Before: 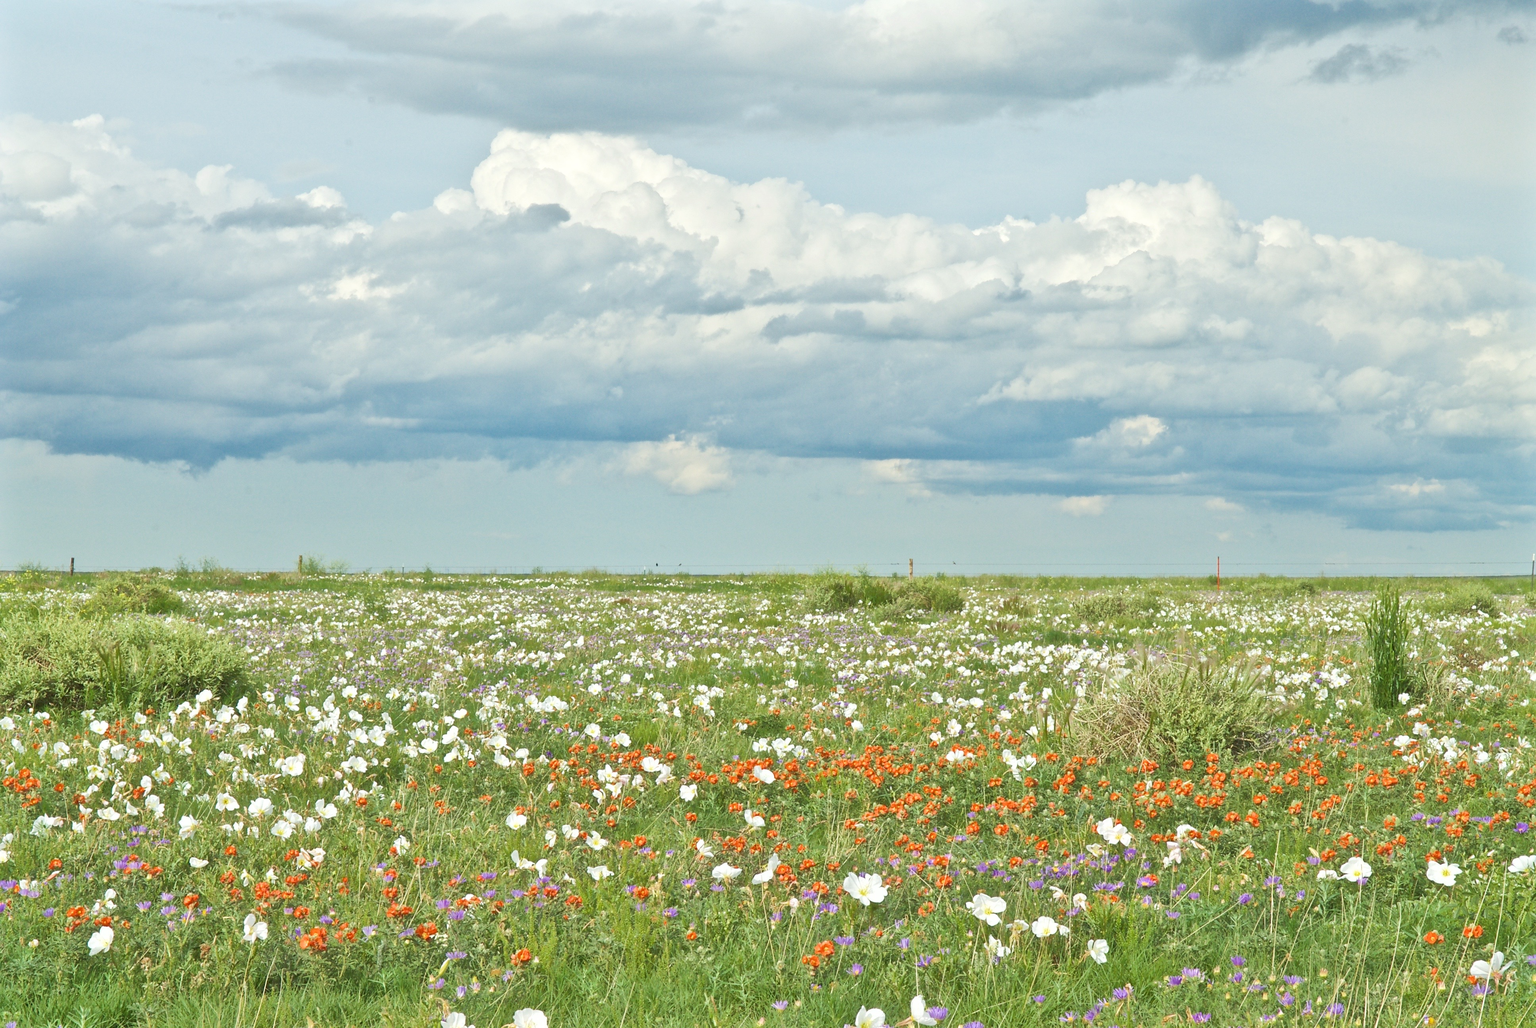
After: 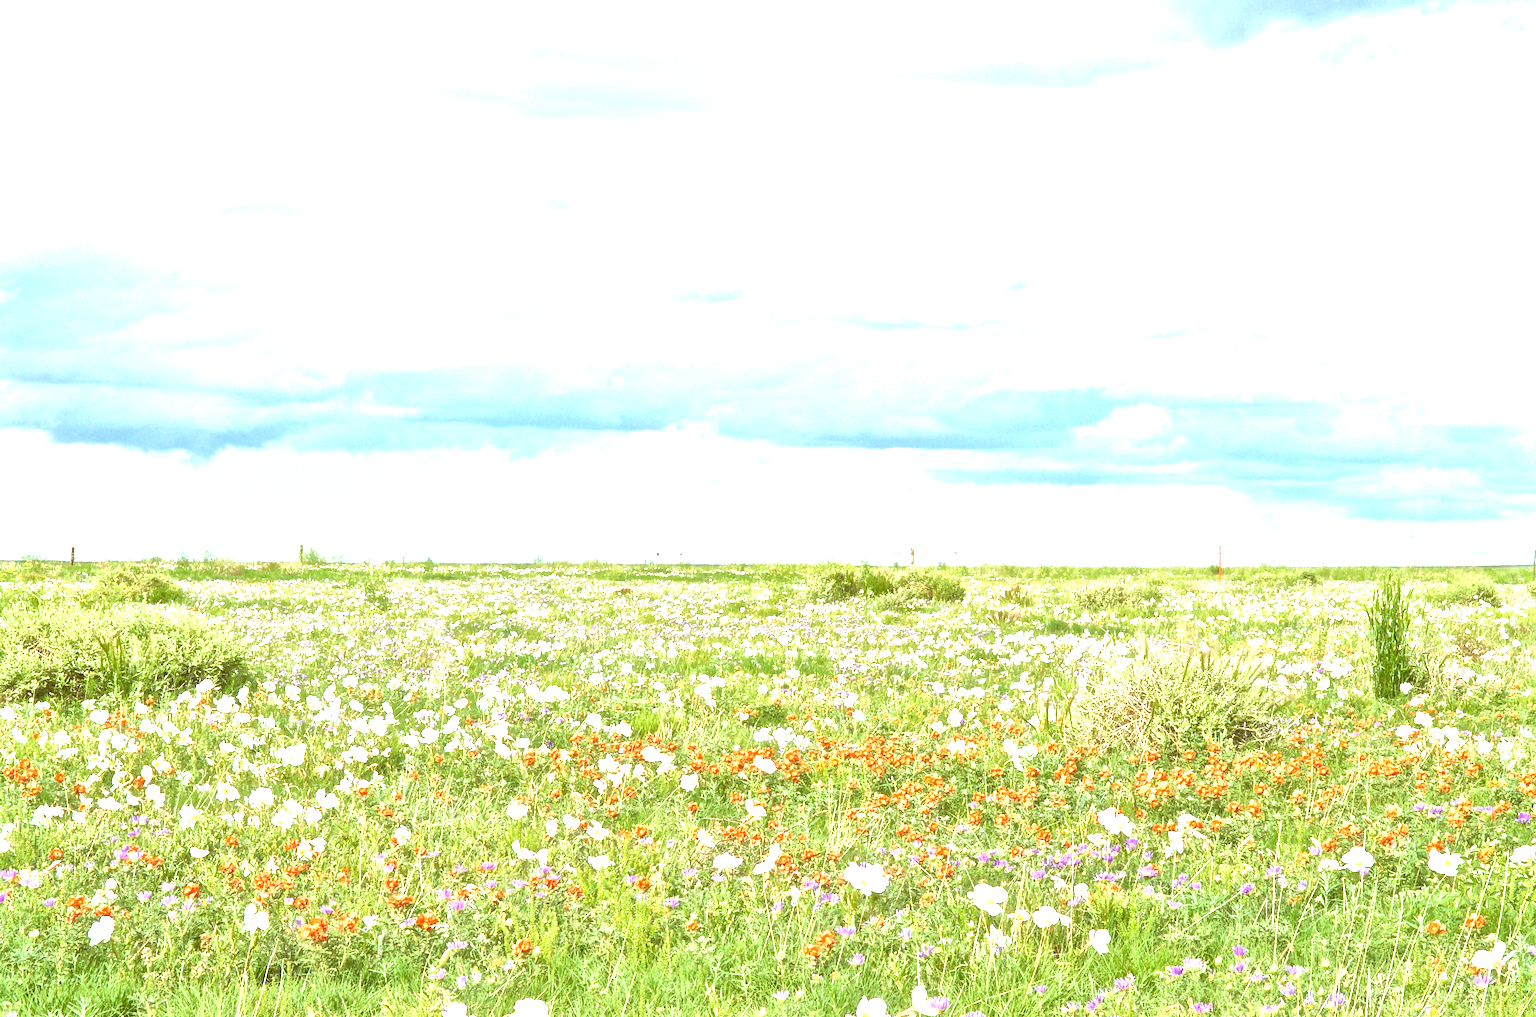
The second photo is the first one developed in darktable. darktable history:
crop: top 1.15%, right 0.093%
color correction: highlights a* -0.484, highlights b* 0.166, shadows a* 5.01, shadows b* 20.42
exposure: black level correction 0, exposure 1.372 EV, compensate exposure bias true, compensate highlight preservation false
tone equalizer: -7 EV 0.189 EV, -6 EV 0.109 EV, -5 EV 0.064 EV, -4 EV 0.034 EV, -2 EV -0.034 EV, -1 EV -0.056 EV, +0 EV -0.041 EV
local contrast: on, module defaults
